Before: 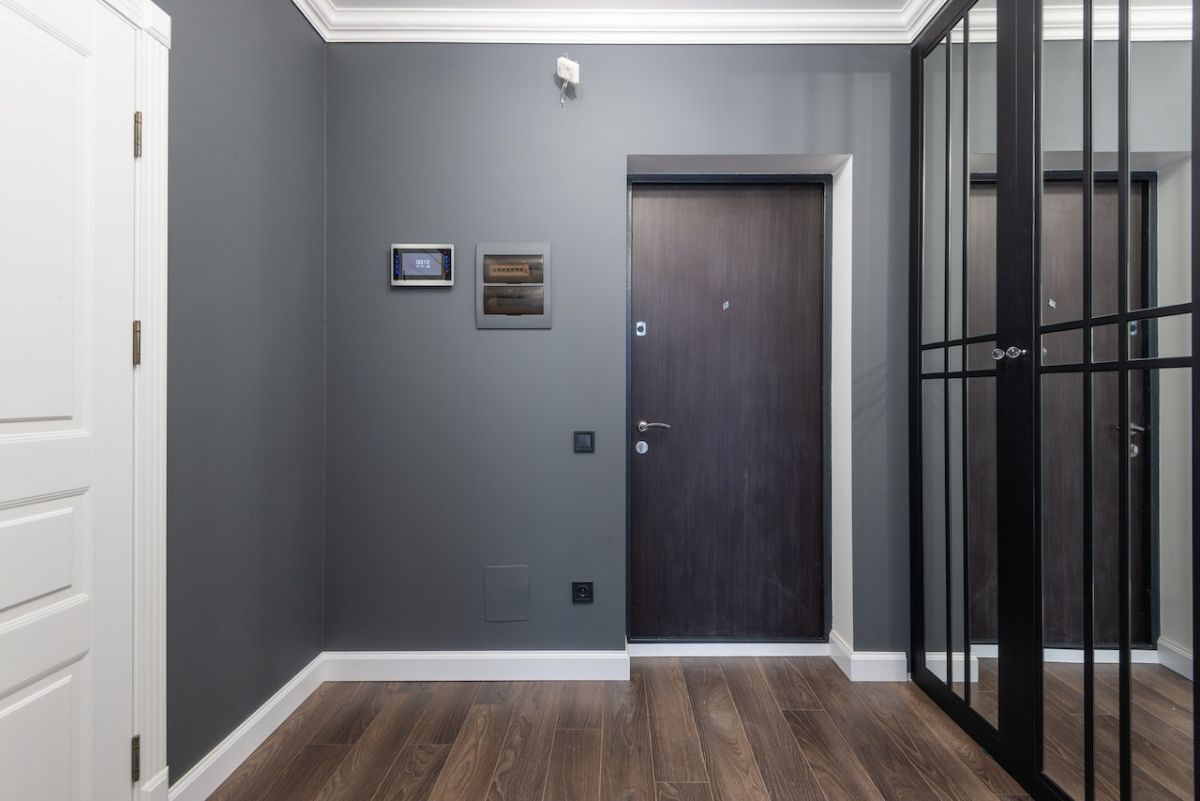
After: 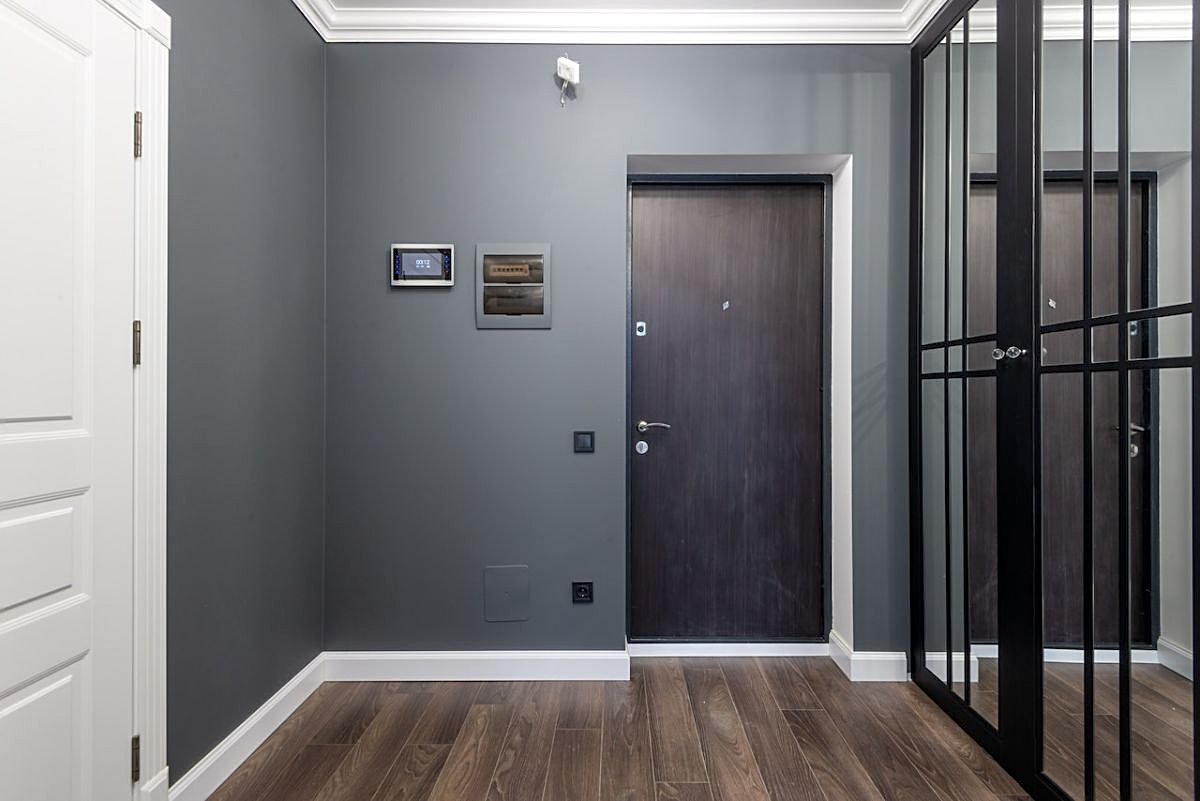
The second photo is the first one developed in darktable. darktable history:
sharpen: on, module defaults
local contrast: highlights 104%, shadows 100%, detail 120%, midtone range 0.2
